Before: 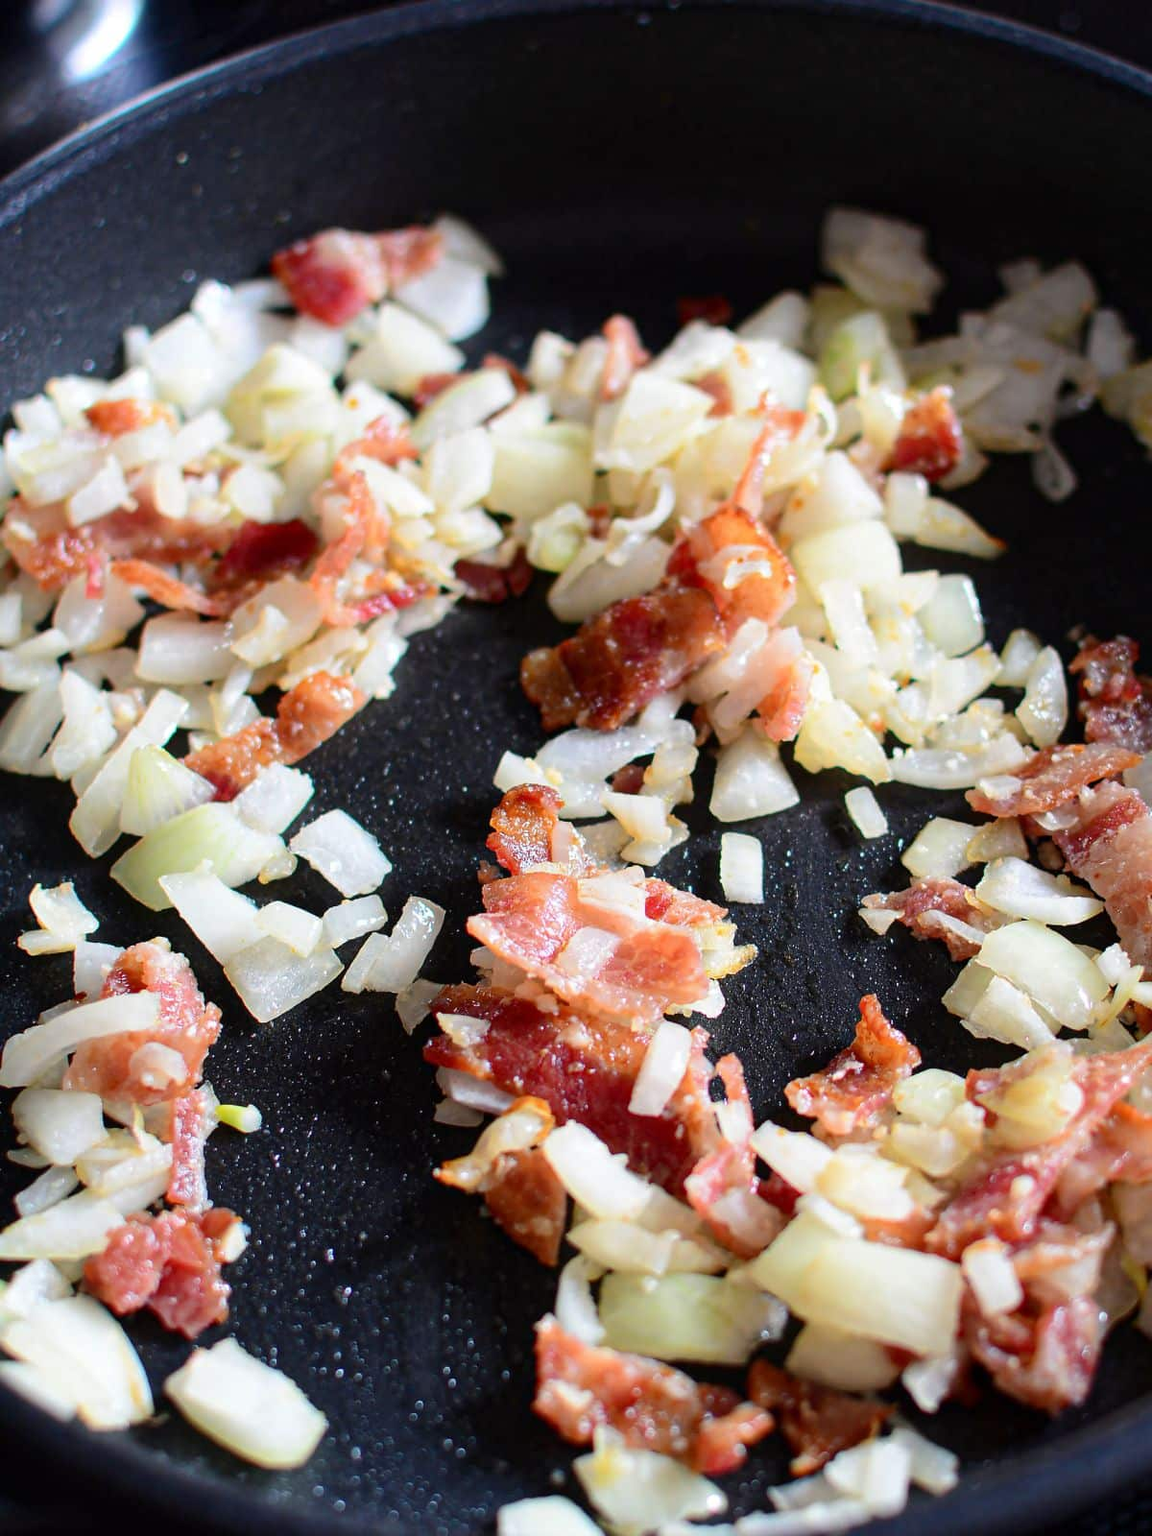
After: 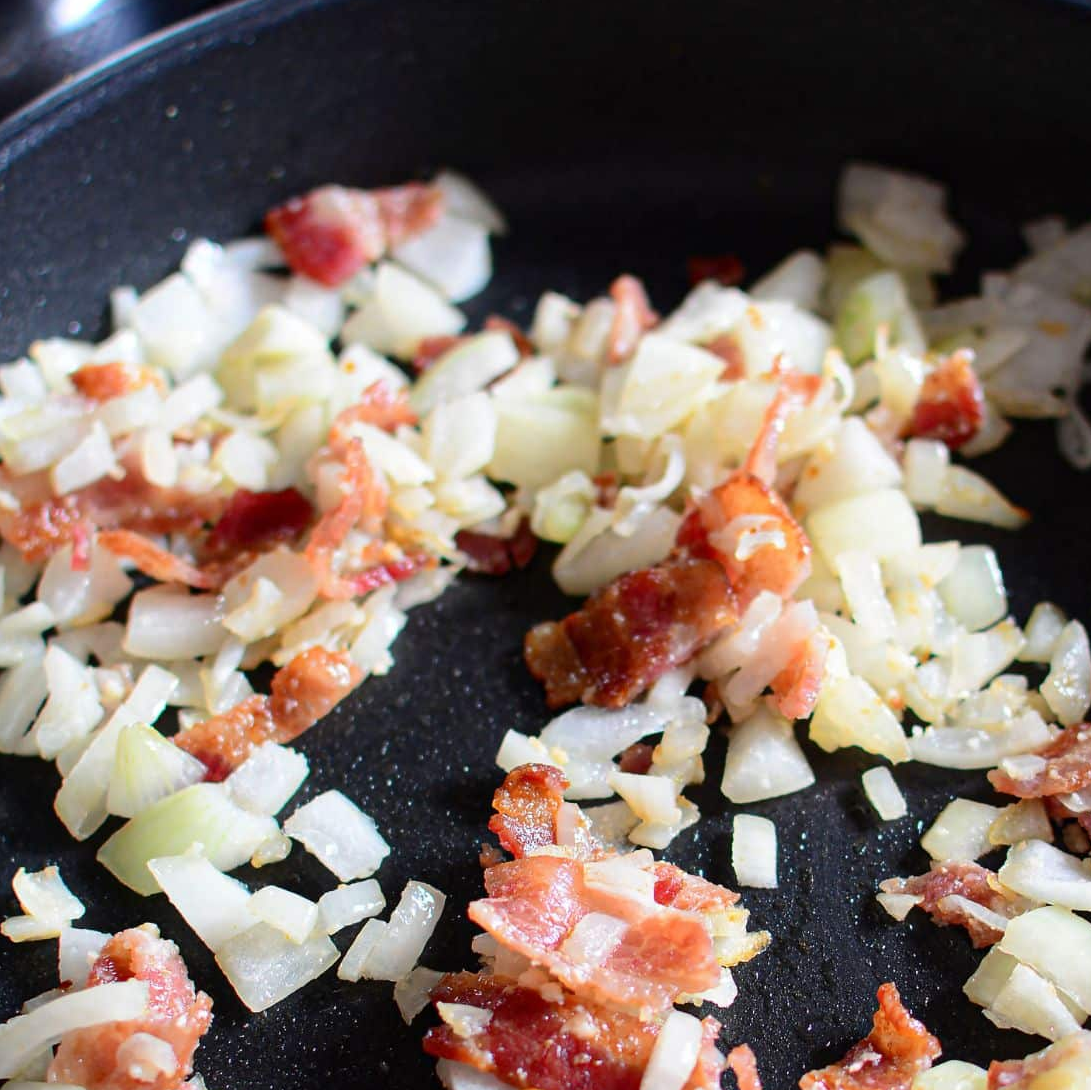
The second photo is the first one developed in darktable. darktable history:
crop: left 1.512%, top 3.355%, right 7.541%, bottom 28.502%
